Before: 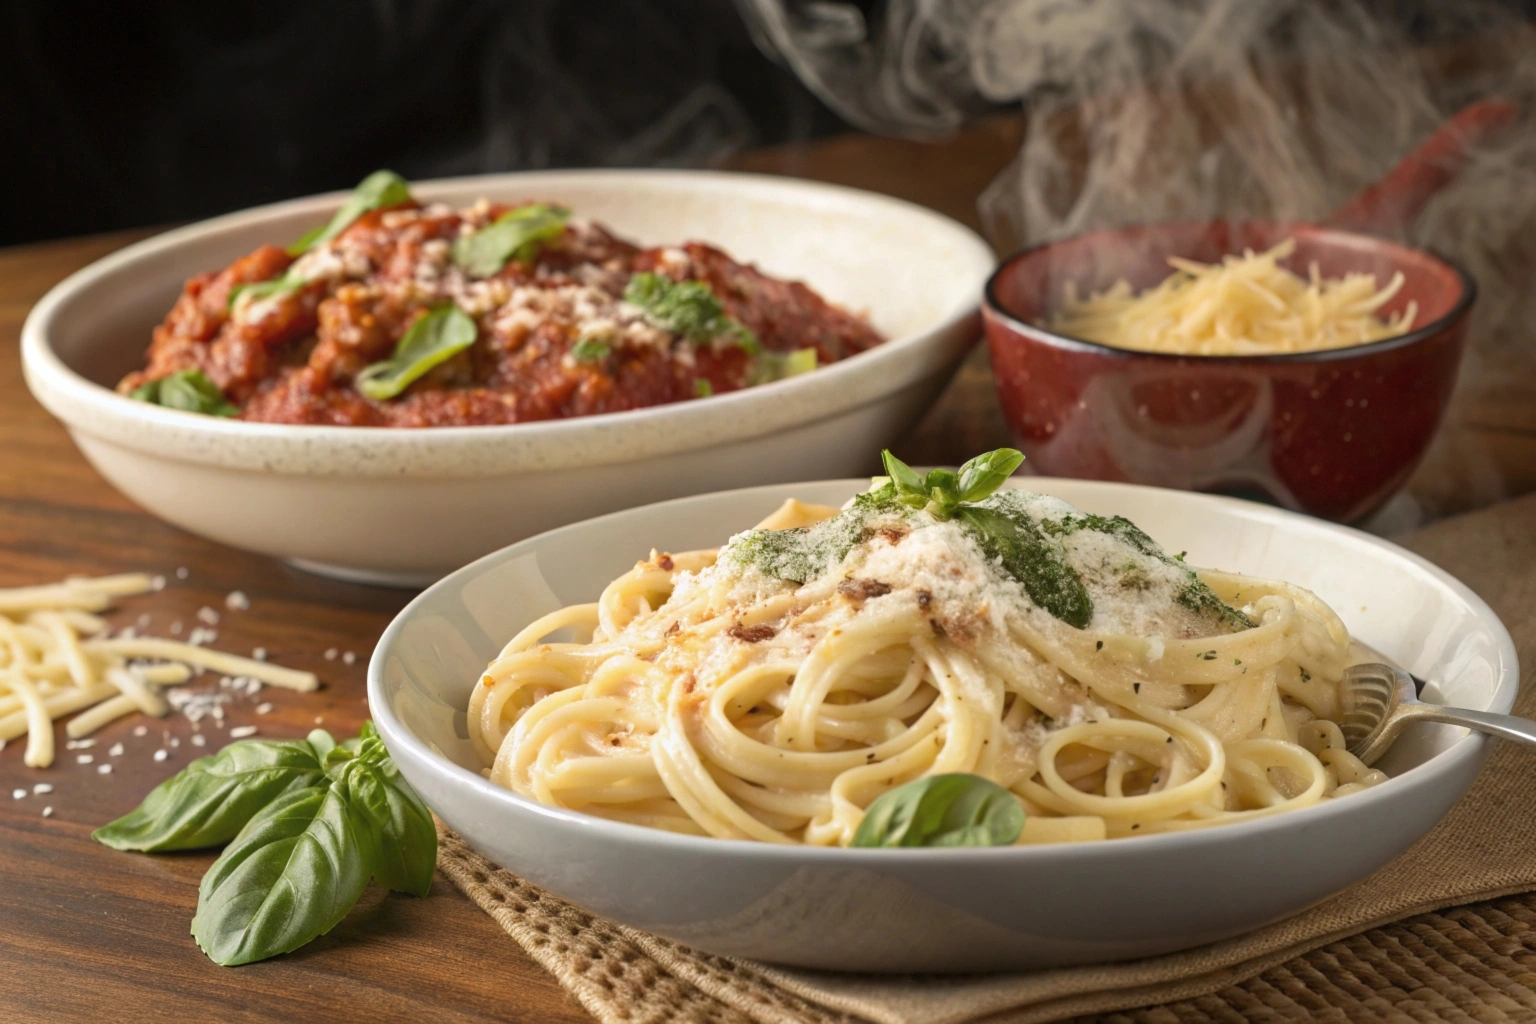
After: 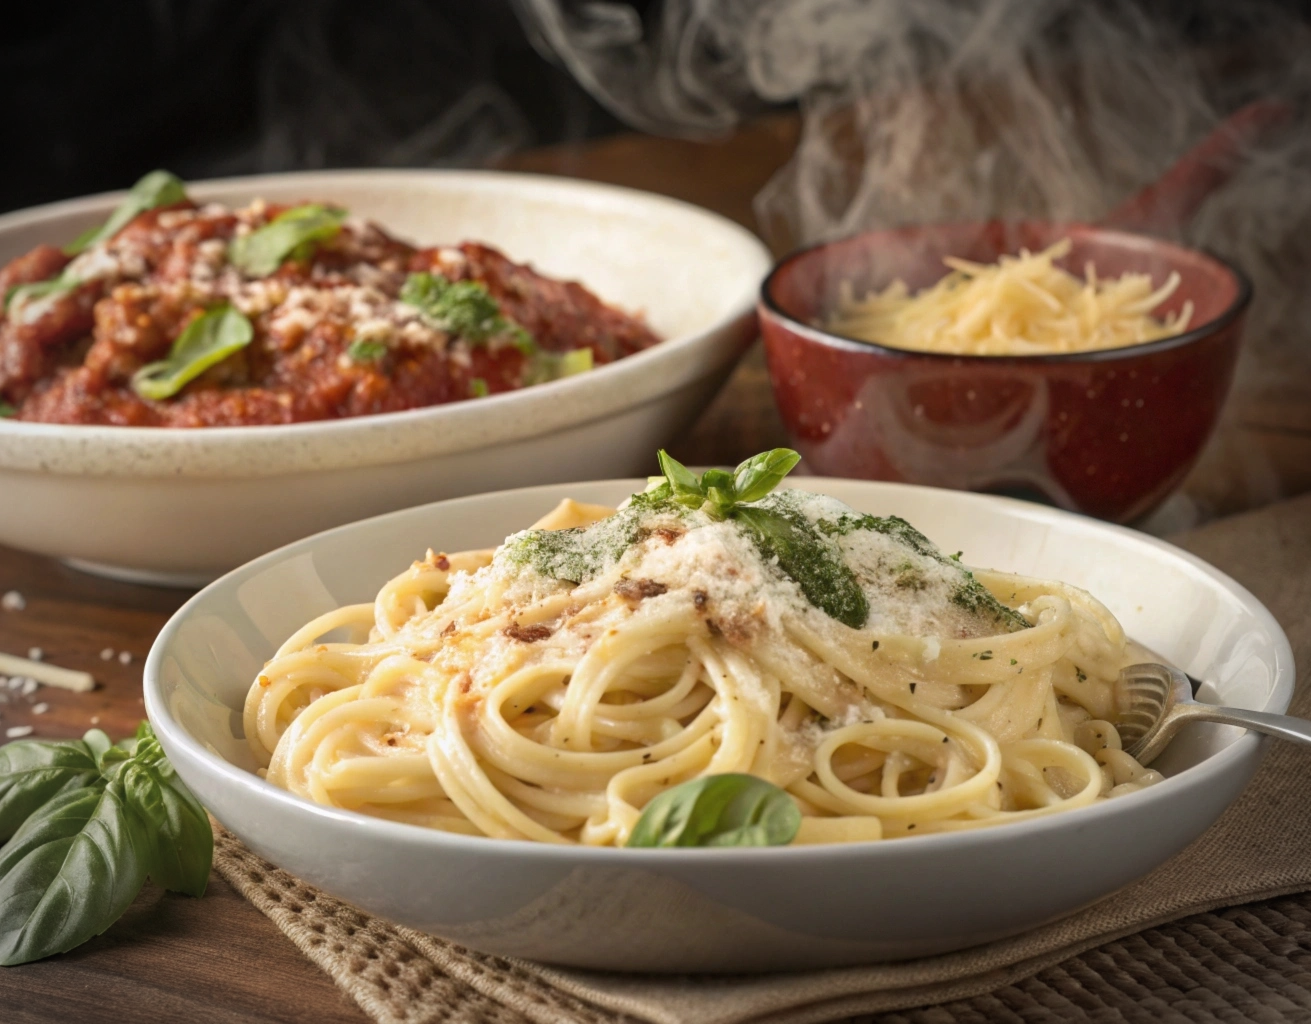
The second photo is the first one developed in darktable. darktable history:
crop and rotate: left 14.587%
vignetting: automatic ratio true
